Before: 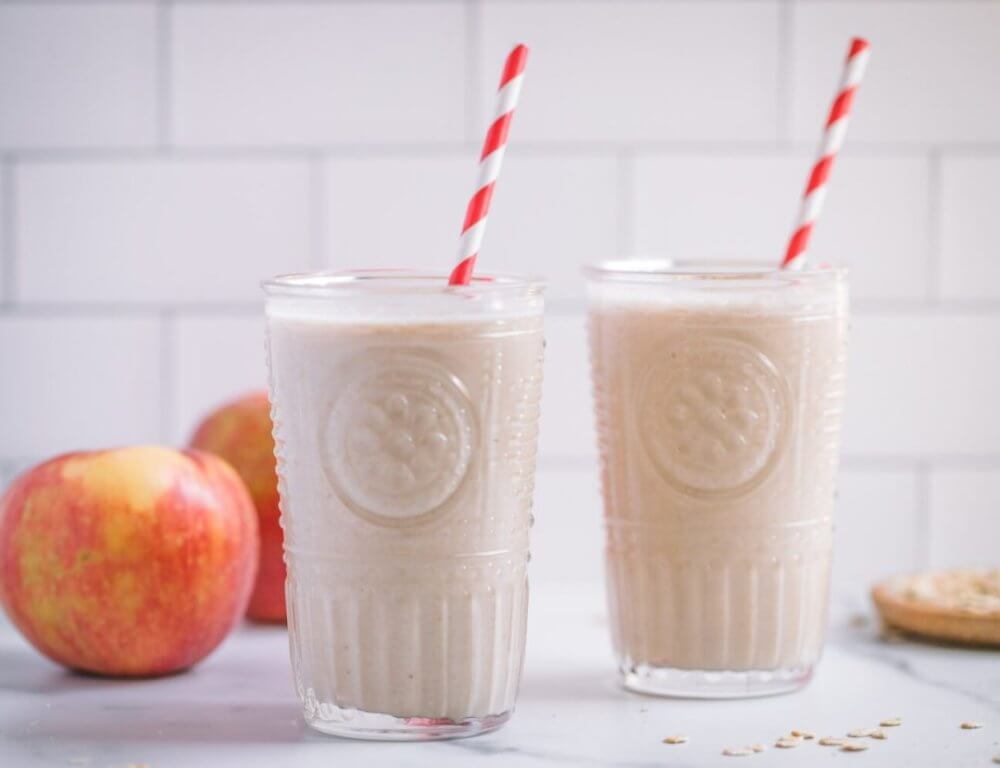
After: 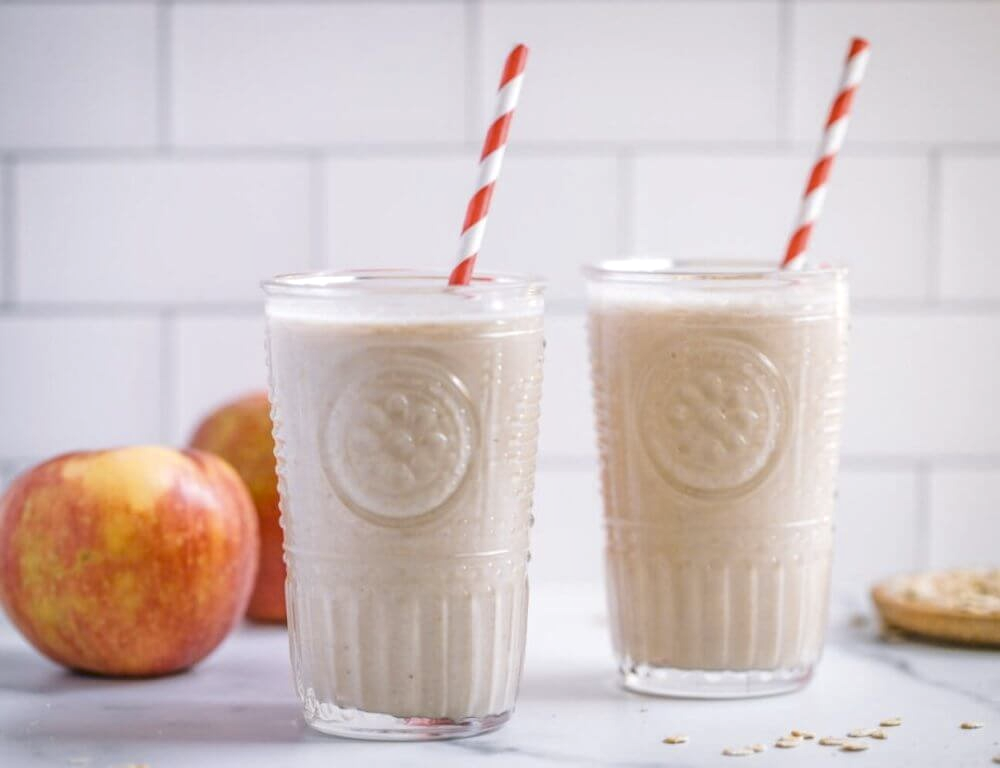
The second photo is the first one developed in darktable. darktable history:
local contrast: highlights 0%, shadows 0%, detail 133%
color contrast: green-magenta contrast 0.8, blue-yellow contrast 1.1, unbound 0
